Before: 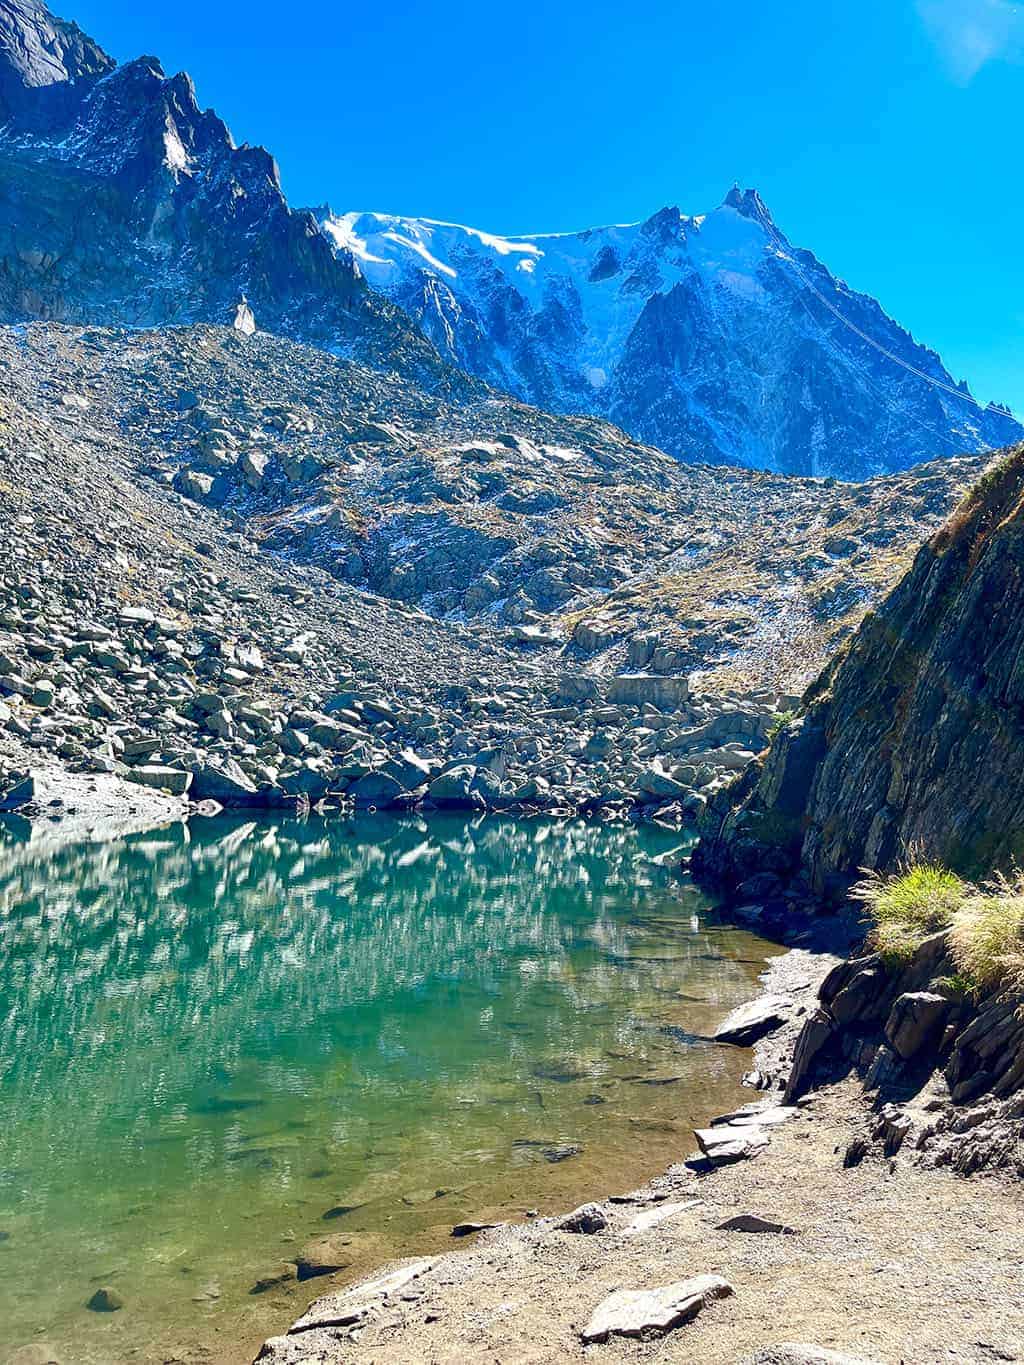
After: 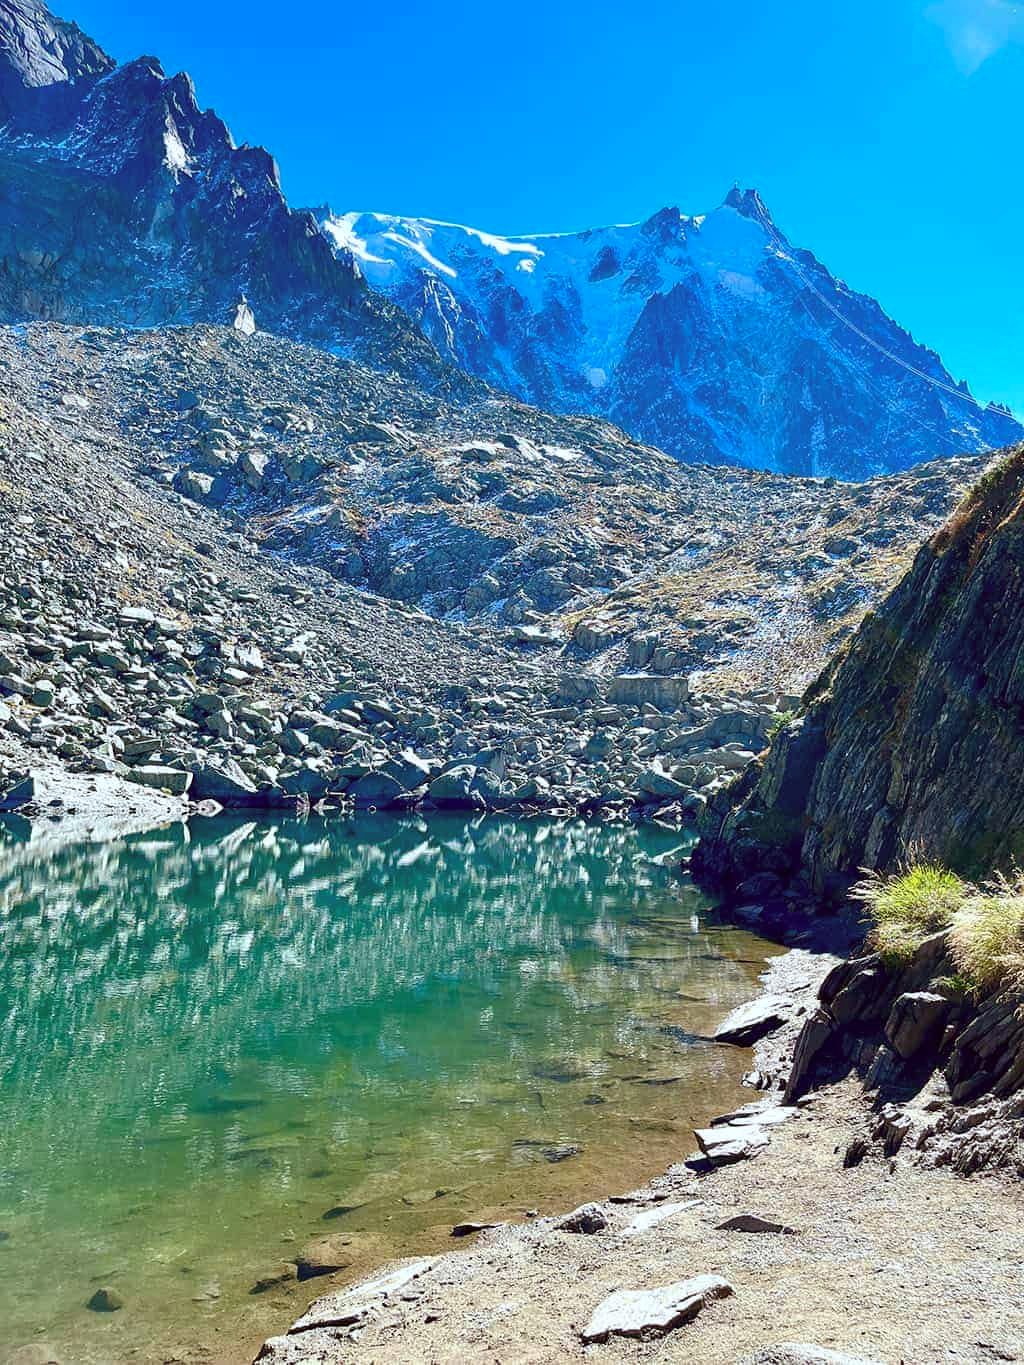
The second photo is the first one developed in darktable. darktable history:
vignetting: fall-off start 116.21%, fall-off radius 59.19%
color correction: highlights a* -3.47, highlights b* -6.47, shadows a* 3.1, shadows b* 5.55
